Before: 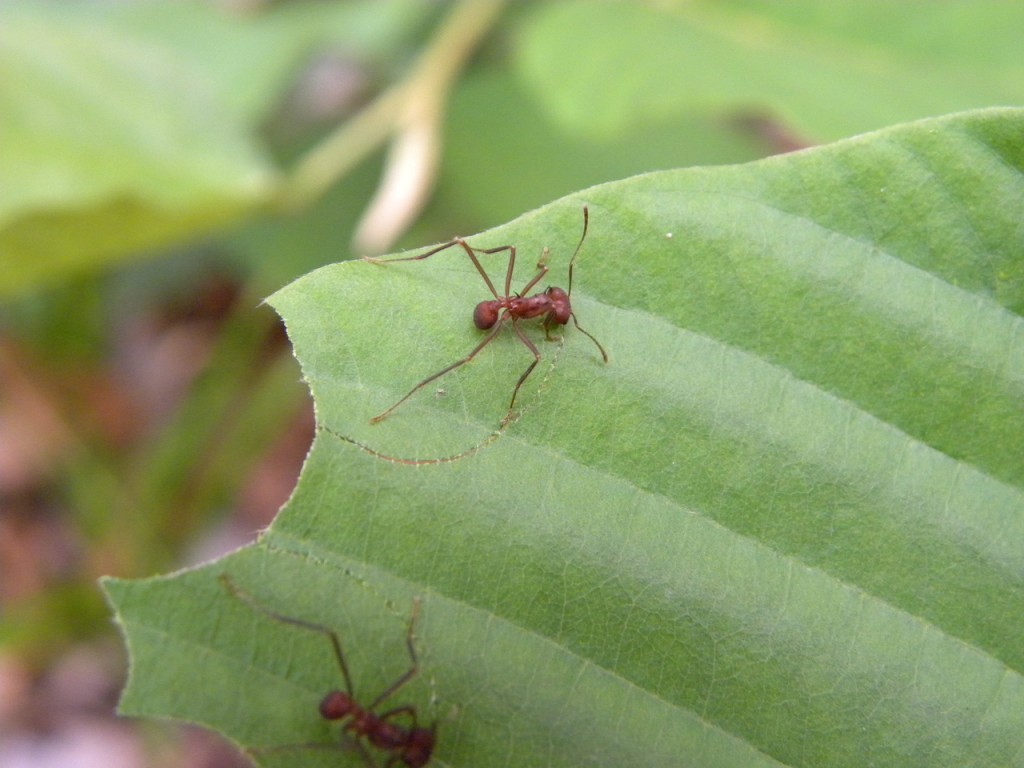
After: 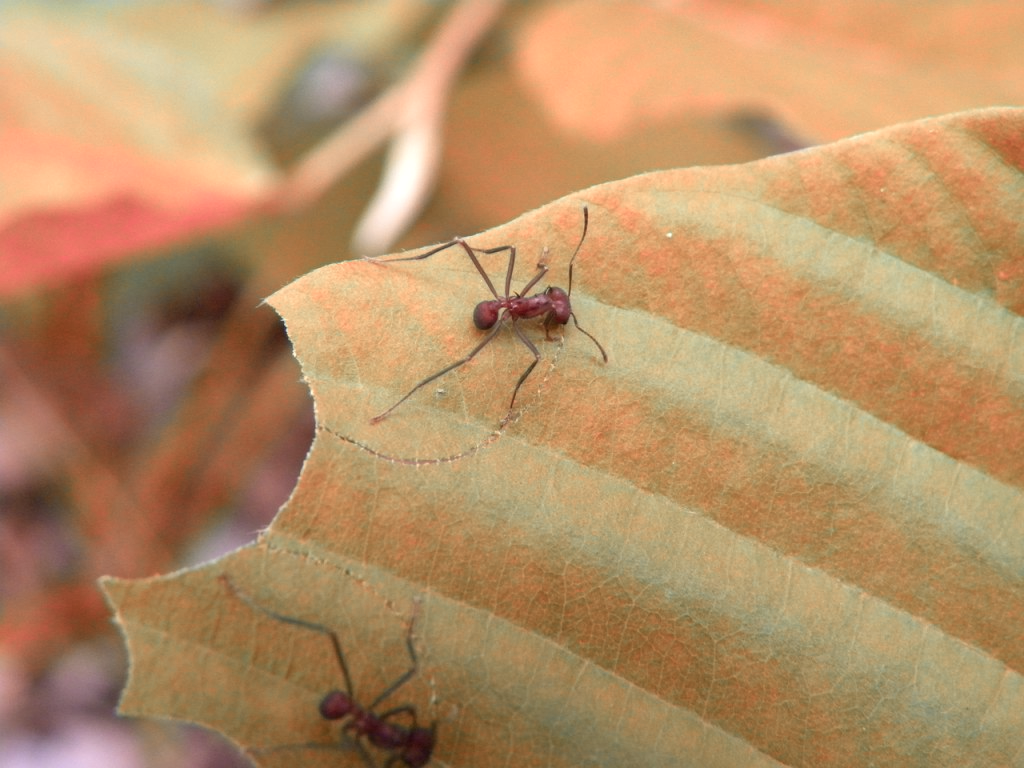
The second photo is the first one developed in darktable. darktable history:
color zones: curves: ch2 [(0, 0.488) (0.143, 0.417) (0.286, 0.212) (0.429, 0.179) (0.571, 0.154) (0.714, 0.415) (0.857, 0.495) (1, 0.488)]
local contrast: mode bilateral grid, contrast 20, coarseness 50, detail 120%, midtone range 0.2
